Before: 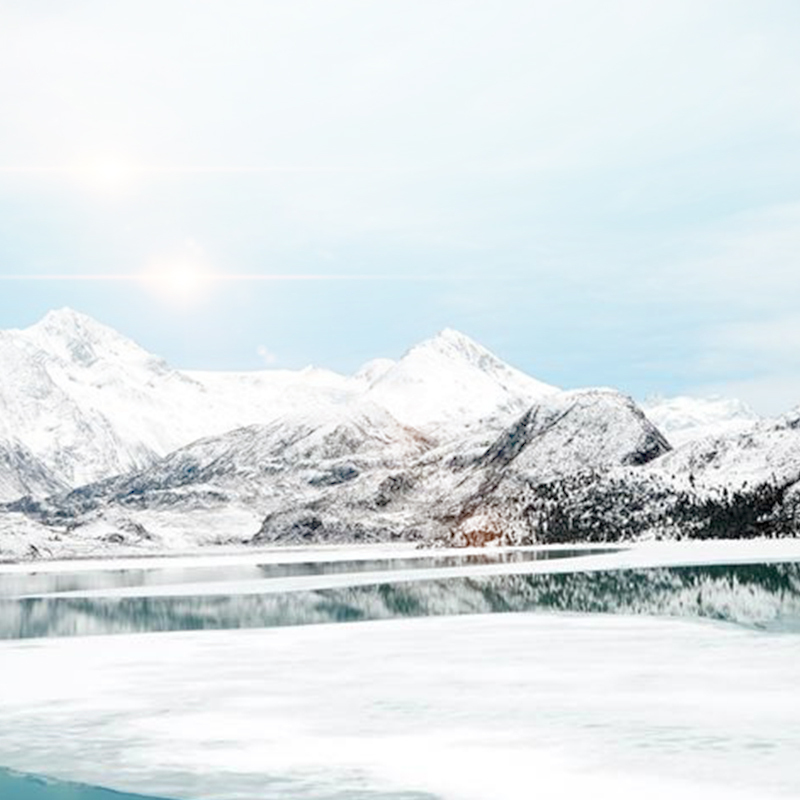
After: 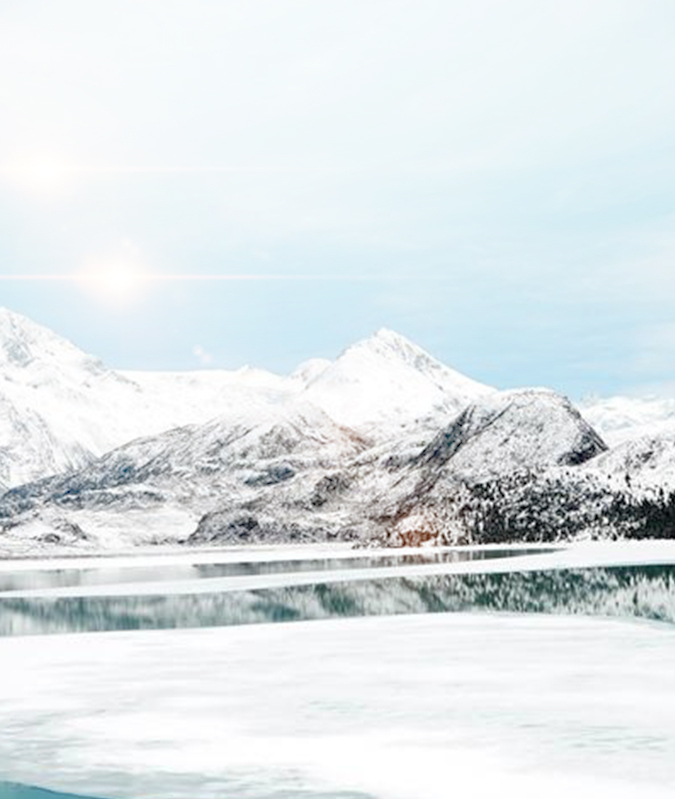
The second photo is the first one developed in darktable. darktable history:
crop: left 8.085%, right 7.425%
